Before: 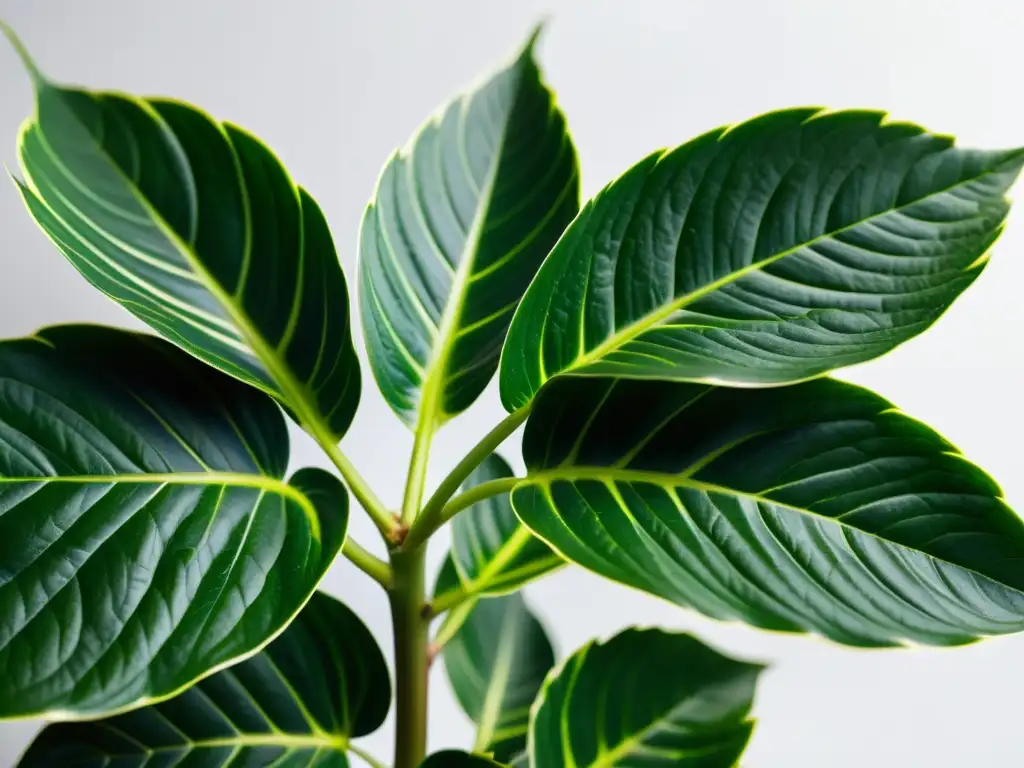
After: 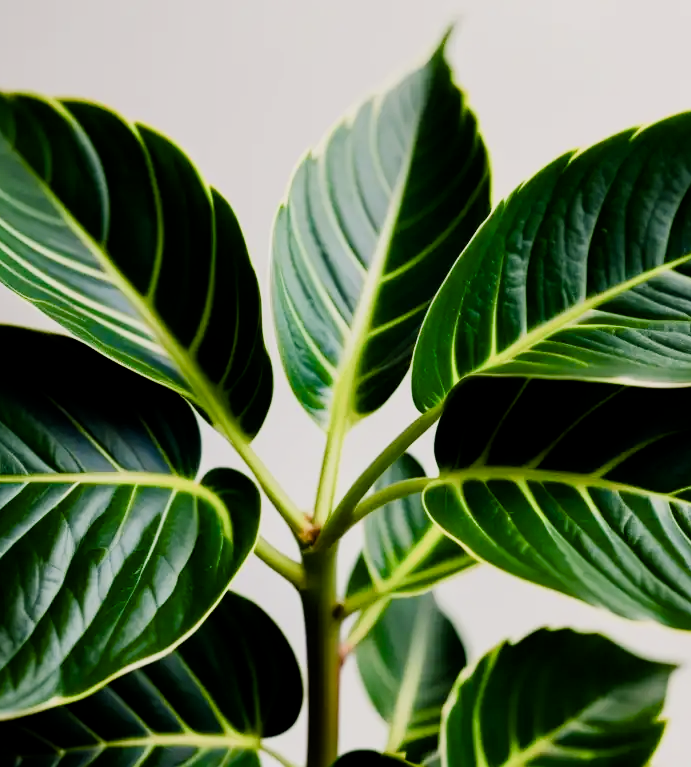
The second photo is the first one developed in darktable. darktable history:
color balance rgb: power › luminance -3.814%, power › chroma 0.533%, power › hue 40.93°, highlights gain › chroma 1.67%, highlights gain › hue 57.13°, perceptual saturation grading › global saturation 20%, perceptual saturation grading › highlights -50.05%, perceptual saturation grading › shadows 30.514%, perceptual brilliance grading › highlights 9.749%, perceptual brilliance grading › shadows -4.898%, global vibrance 20%
crop and rotate: left 8.645%, right 23.853%
filmic rgb: middle gray luminance 28.93%, black relative exposure -10.29 EV, white relative exposure 5.51 EV, threshold 2.94 EV, target black luminance 0%, hardness 3.93, latitude 1.83%, contrast 1.121, highlights saturation mix 6.01%, shadows ↔ highlights balance 15.43%, enable highlight reconstruction true
